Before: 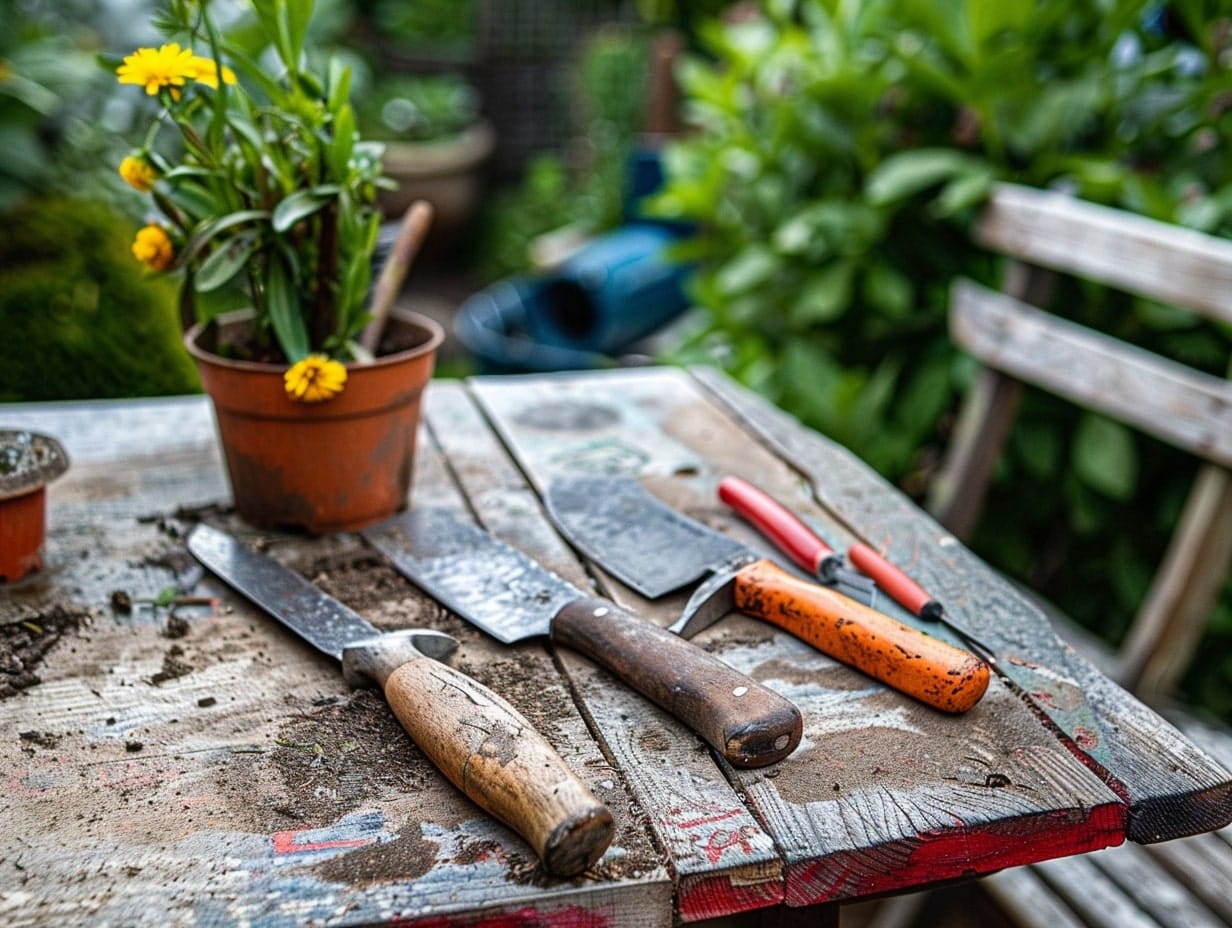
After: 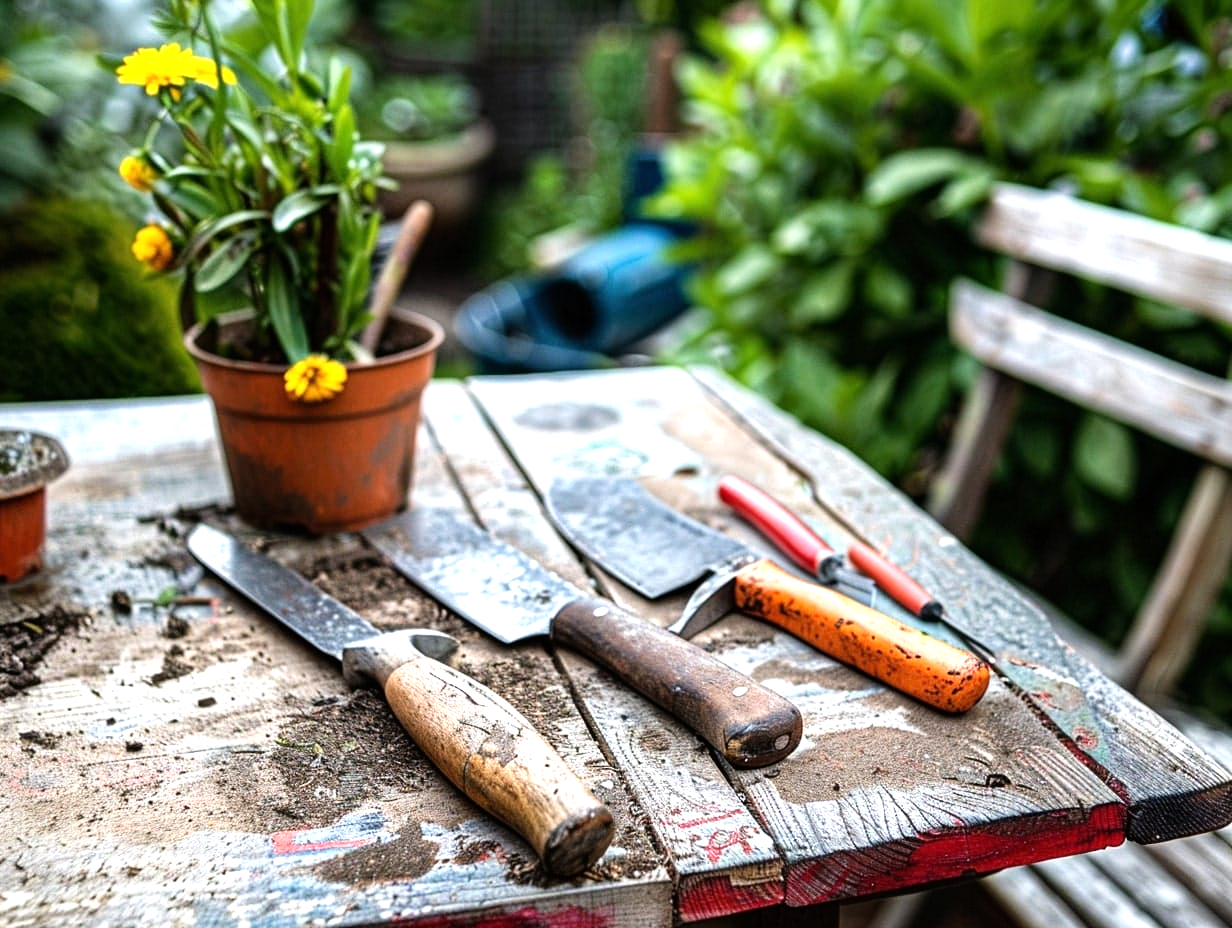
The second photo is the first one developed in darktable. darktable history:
tone equalizer: -8 EV -0.761 EV, -7 EV -0.738 EV, -6 EV -0.565 EV, -5 EV -0.36 EV, -3 EV 0.377 EV, -2 EV 0.6 EV, -1 EV 0.681 EV, +0 EV 0.774 EV
